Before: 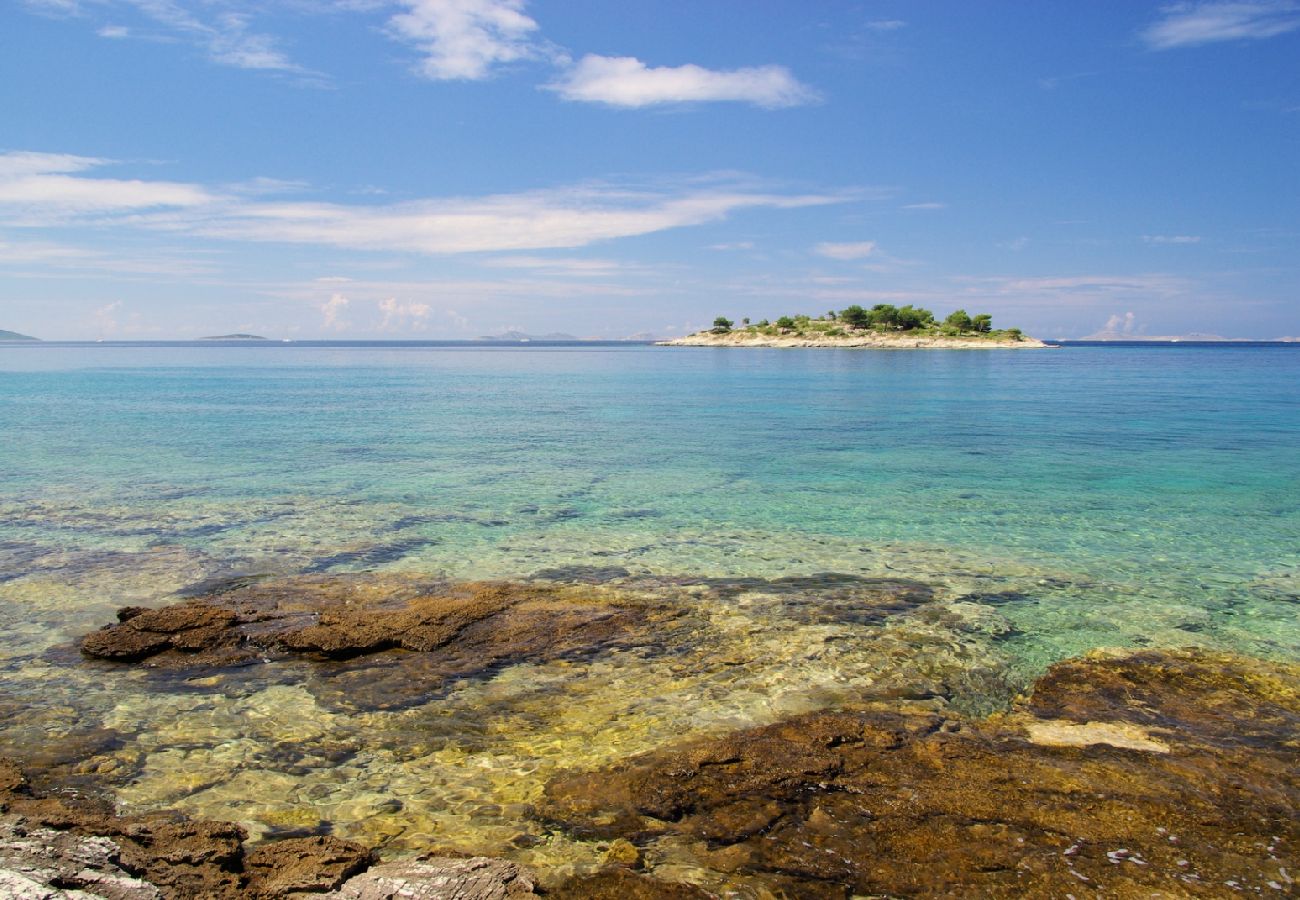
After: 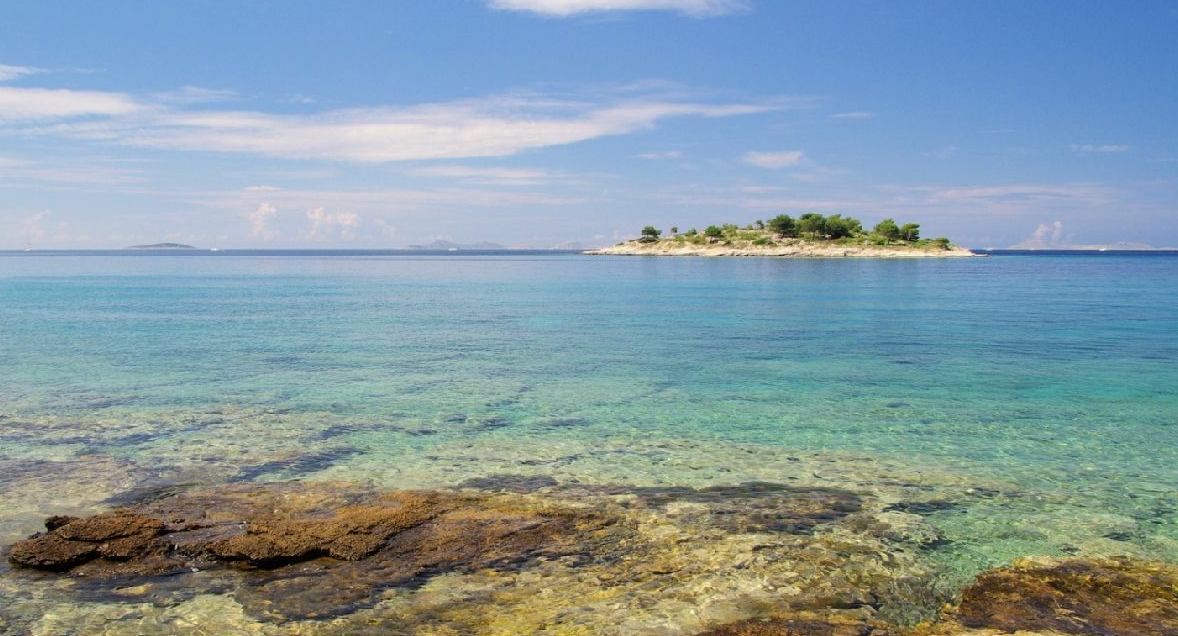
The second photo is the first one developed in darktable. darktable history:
crop: left 5.57%, top 10.169%, right 3.777%, bottom 19.156%
tone equalizer: edges refinement/feathering 500, mask exposure compensation -1.57 EV, preserve details no
